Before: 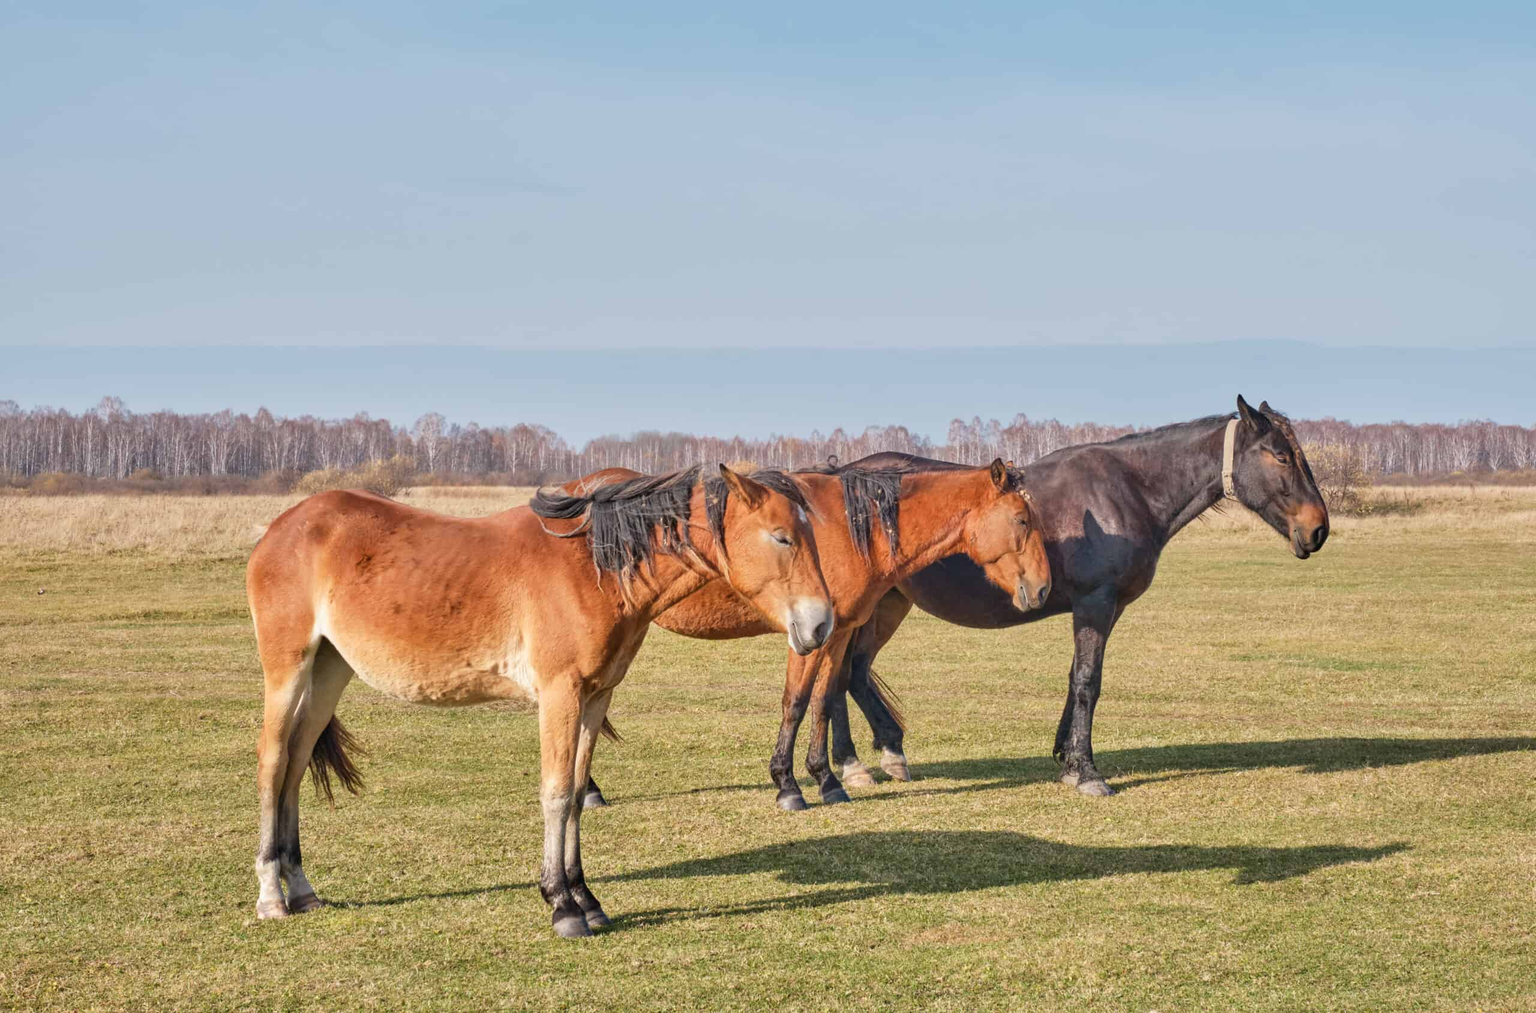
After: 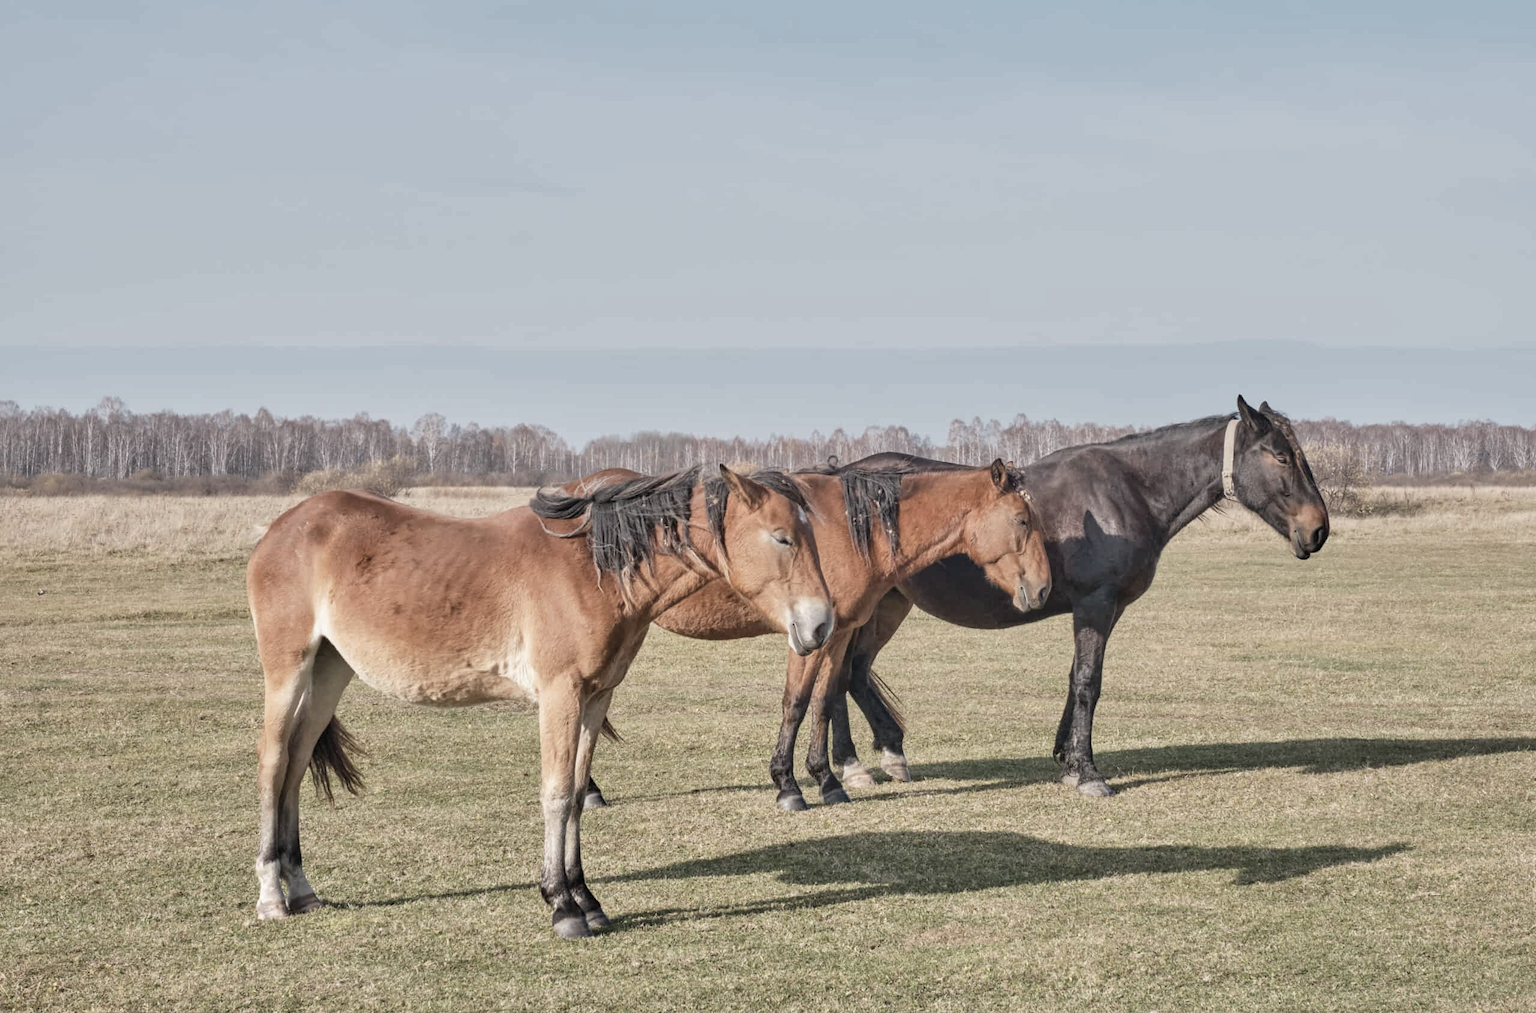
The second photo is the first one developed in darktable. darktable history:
color correction: highlights b* -0.042, saturation 0.504
